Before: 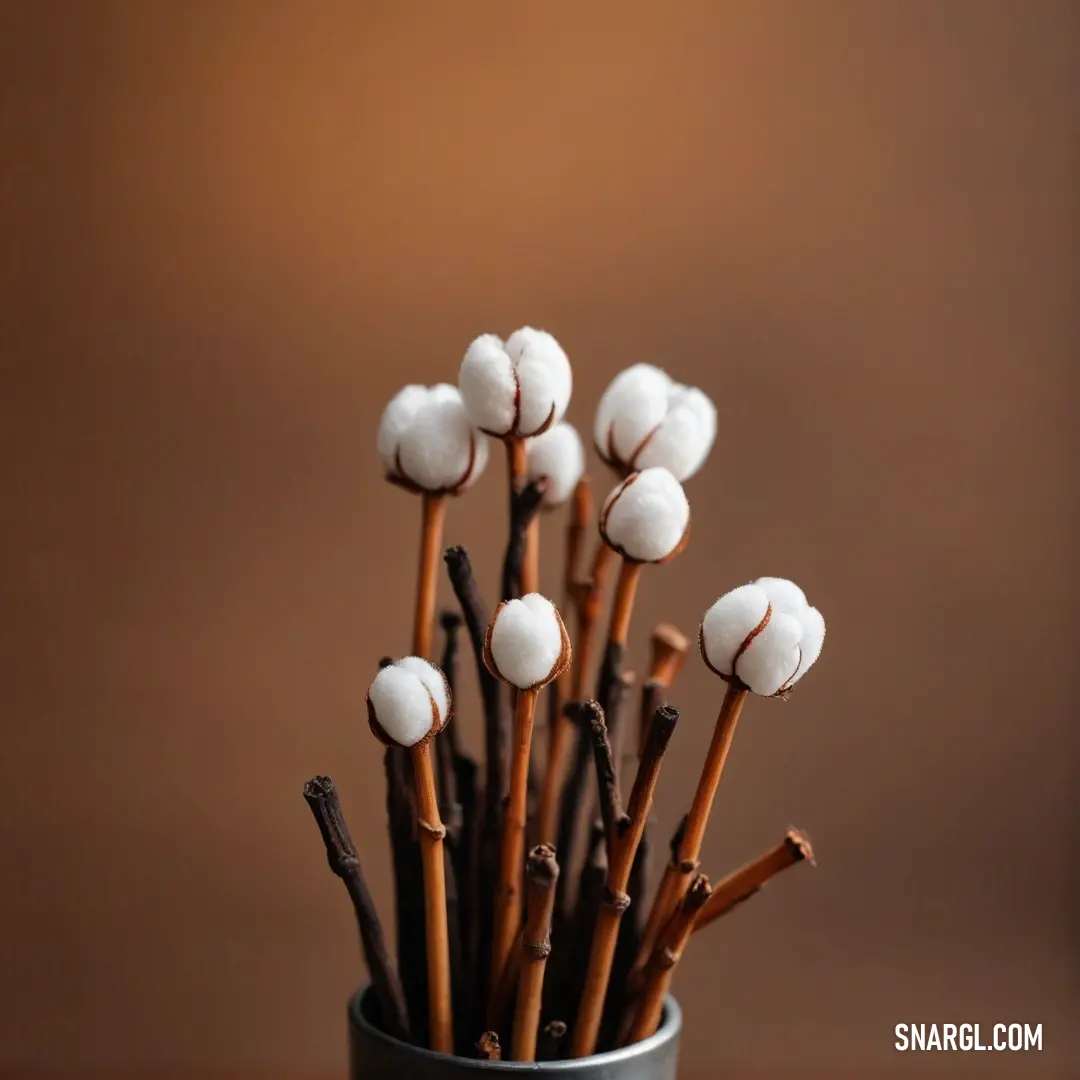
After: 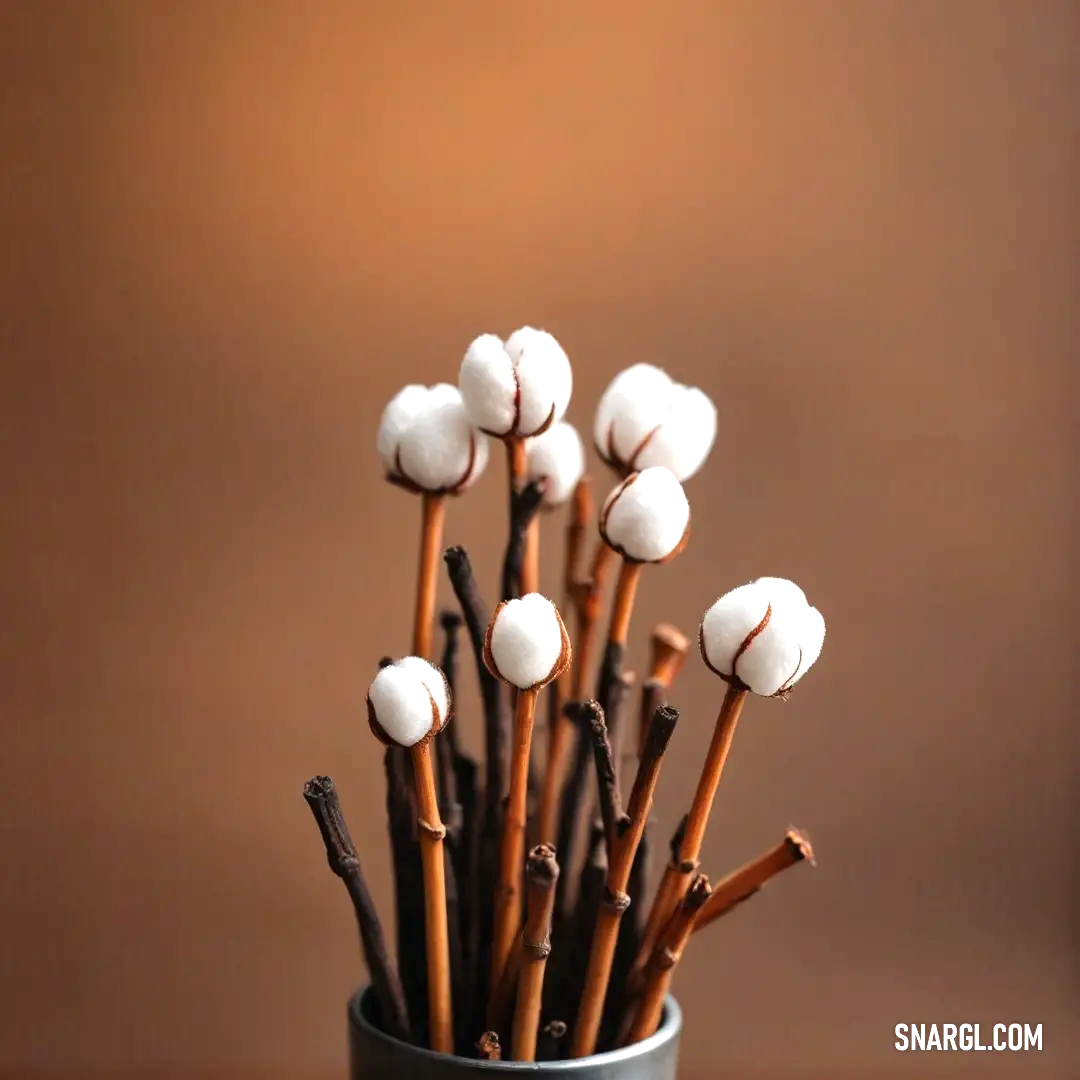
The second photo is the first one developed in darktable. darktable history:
color calibration: gray › normalize channels true, illuminant same as pipeline (D50), adaptation XYZ, x 0.346, y 0.359, temperature 5017.81 K, gamut compression 0.015
exposure: black level correction 0, exposure 0.697 EV, compensate highlight preservation false
